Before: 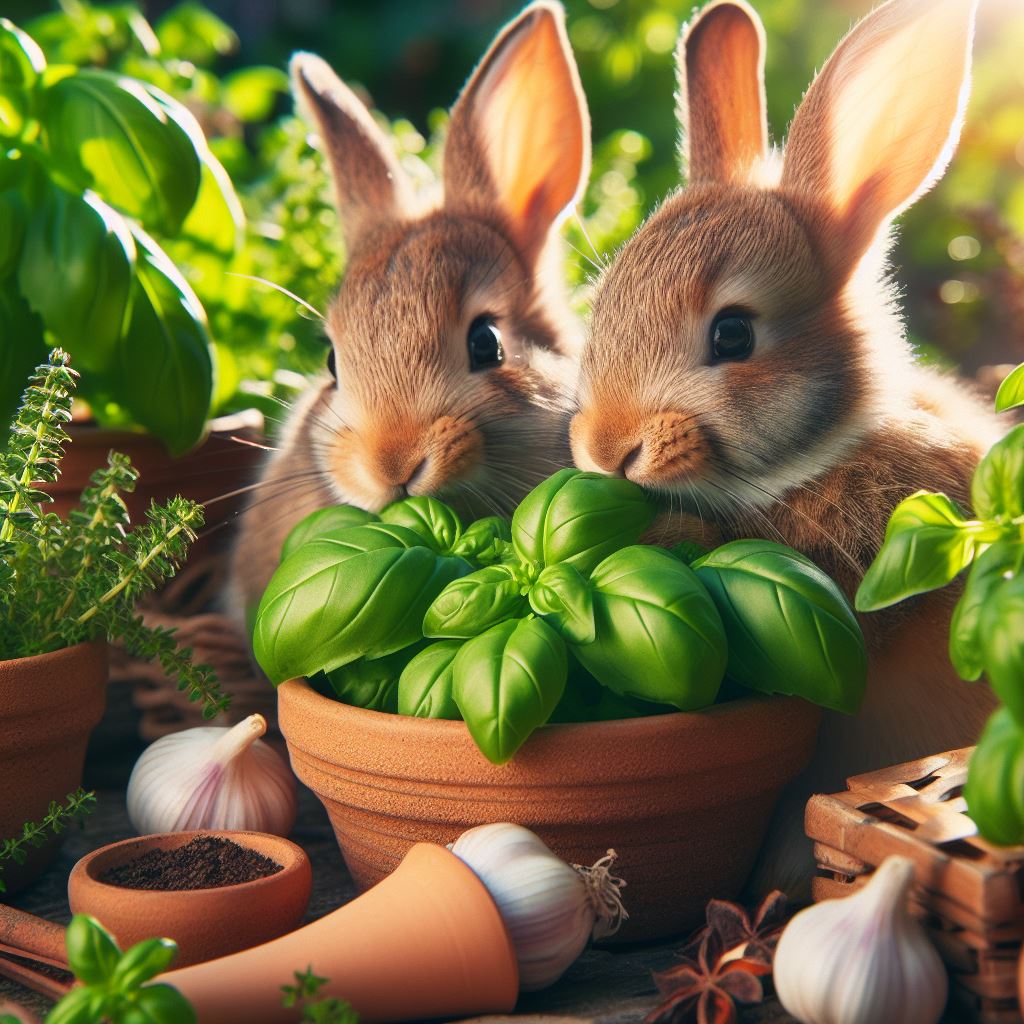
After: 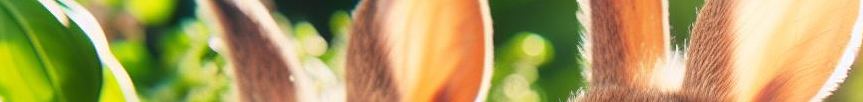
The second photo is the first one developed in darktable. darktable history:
crop and rotate: left 9.644%, top 9.491%, right 6.021%, bottom 80.509%
exposure: black level correction 0, compensate exposure bias true, compensate highlight preservation false
sharpen: amount 0.2
